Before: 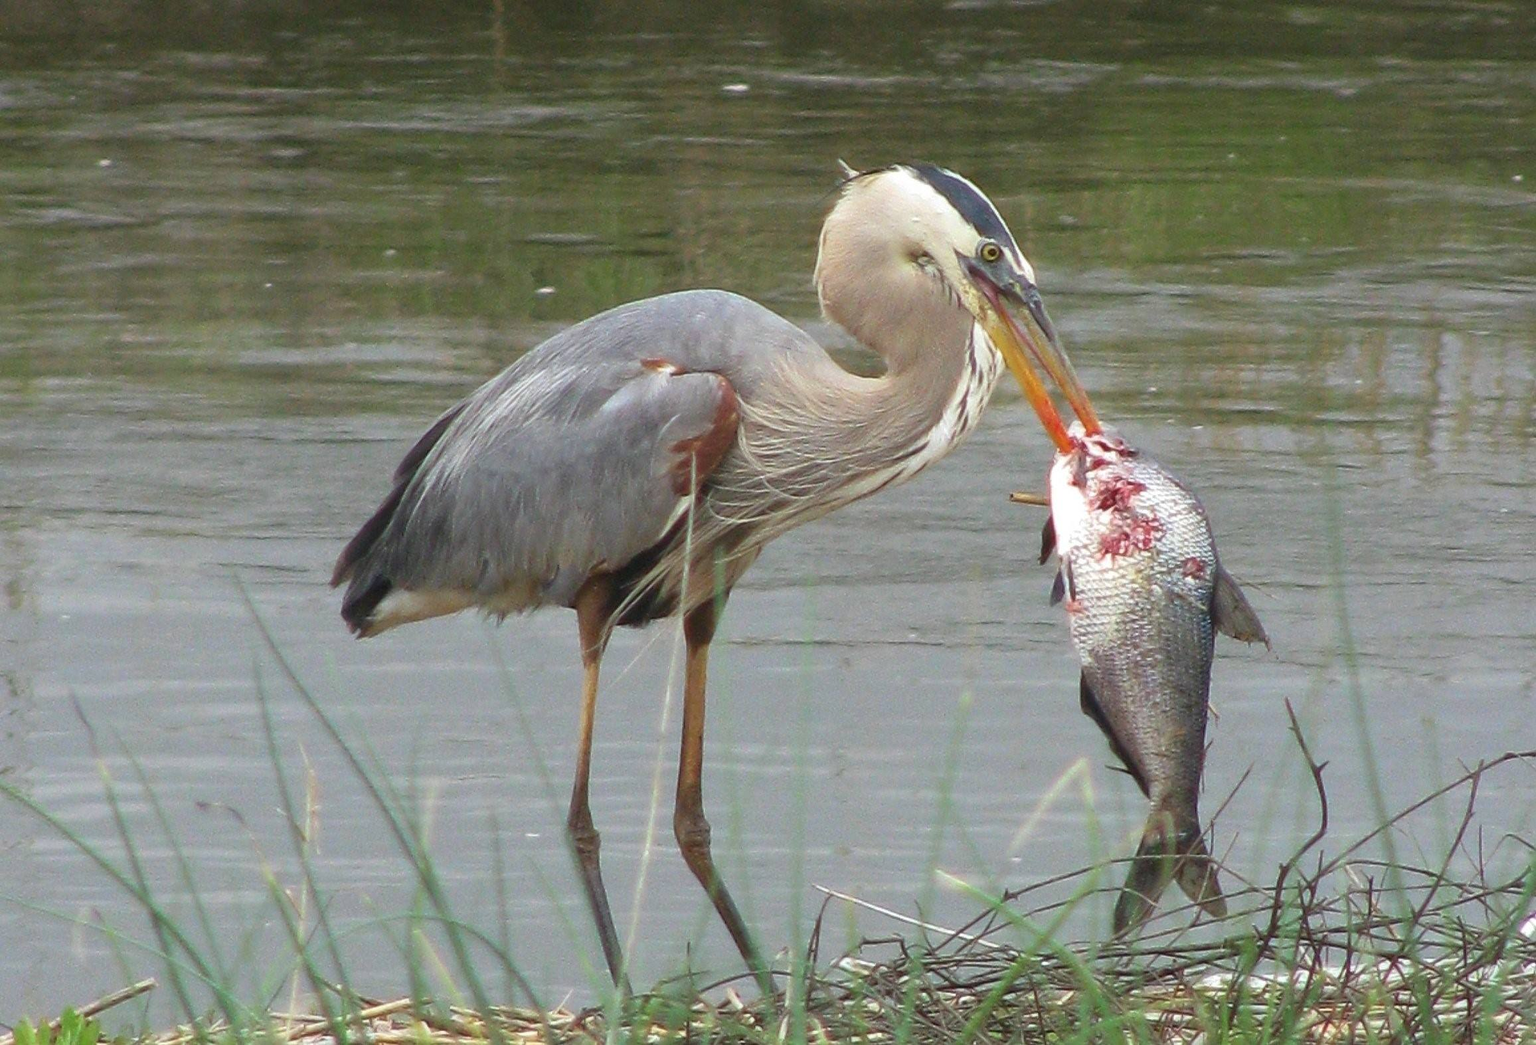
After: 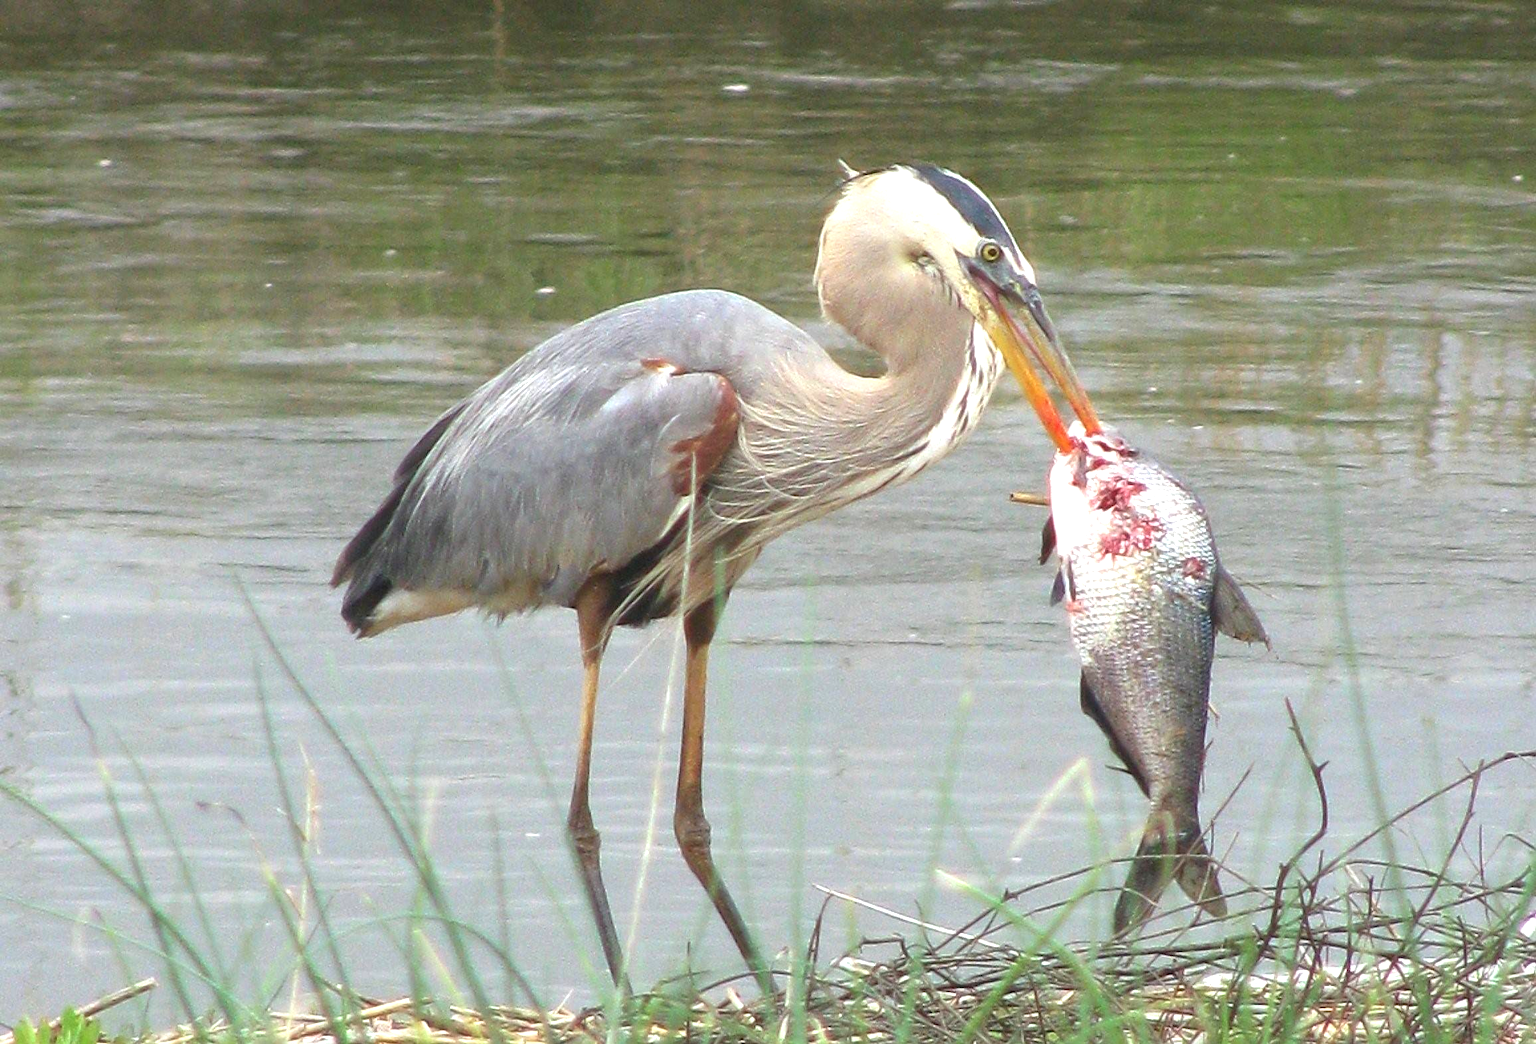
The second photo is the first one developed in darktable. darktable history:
white balance: emerald 1
exposure: black level correction 0, exposure 0.7 EV, compensate exposure bias true, compensate highlight preservation false
